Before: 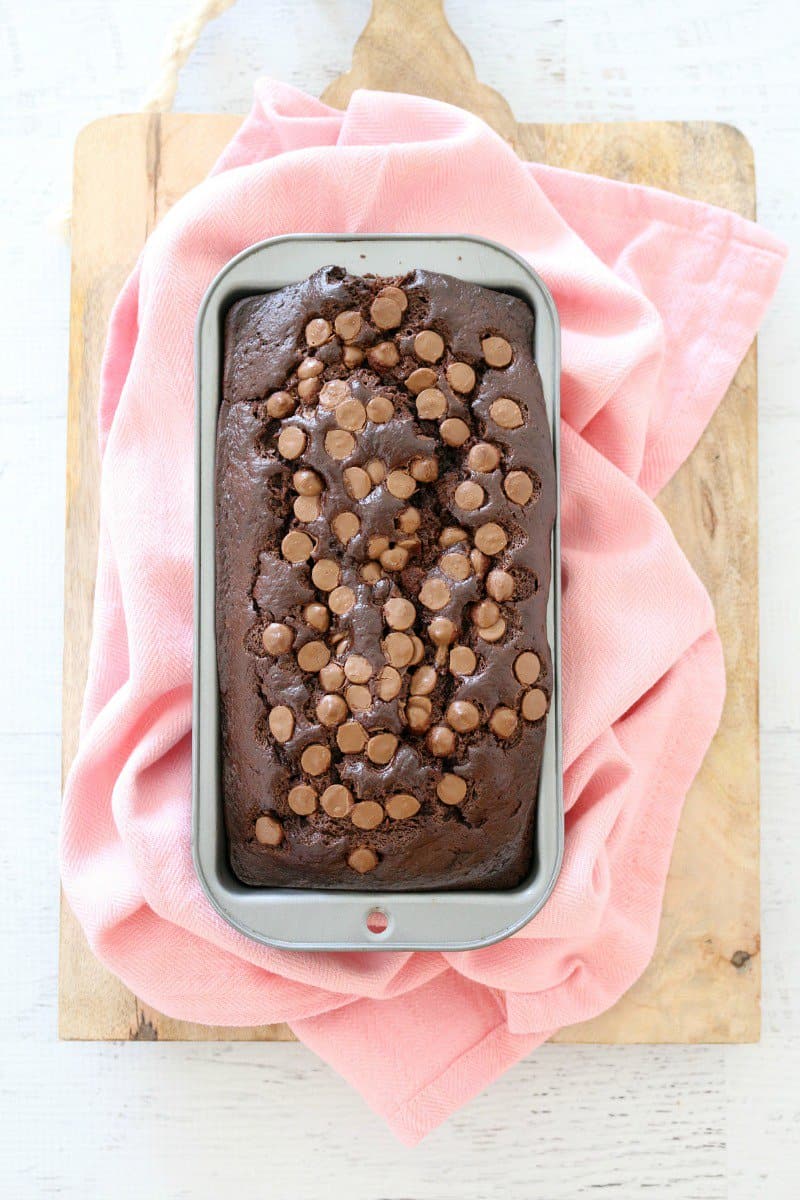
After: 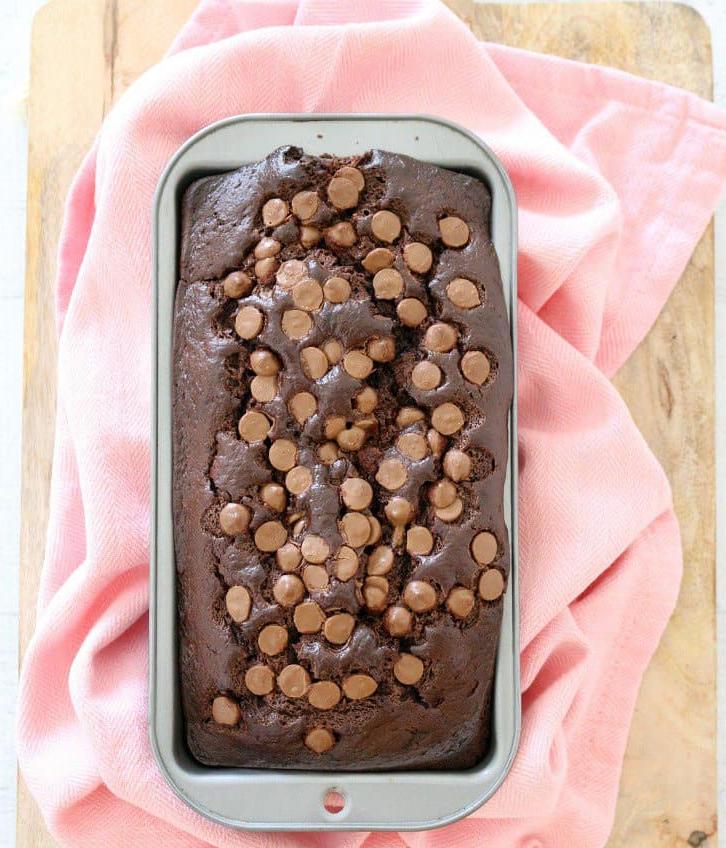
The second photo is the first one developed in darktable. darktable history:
crop: left 5.376%, top 10.008%, right 3.803%, bottom 19.265%
